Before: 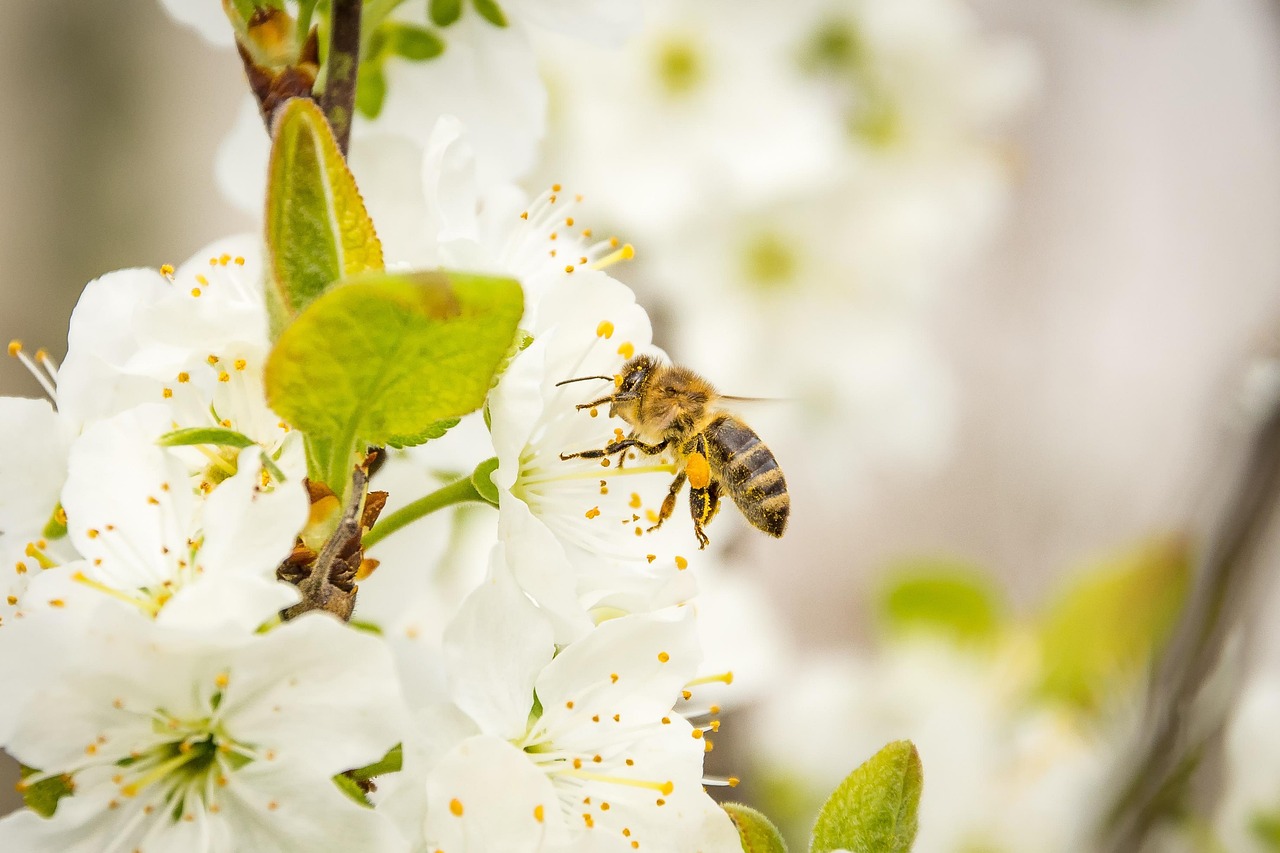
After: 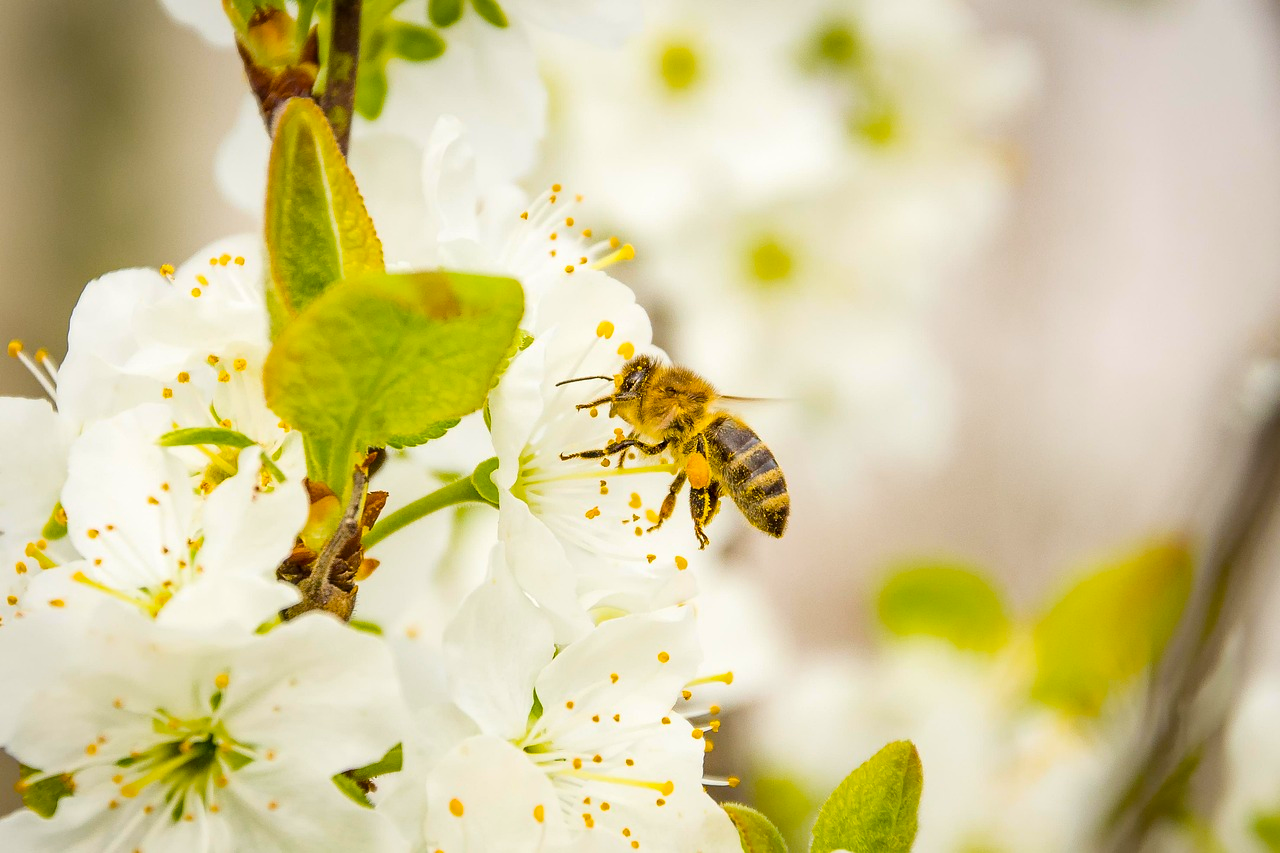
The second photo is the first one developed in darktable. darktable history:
color balance rgb: perceptual saturation grading › global saturation 30%, global vibrance 20%
white balance: emerald 1
